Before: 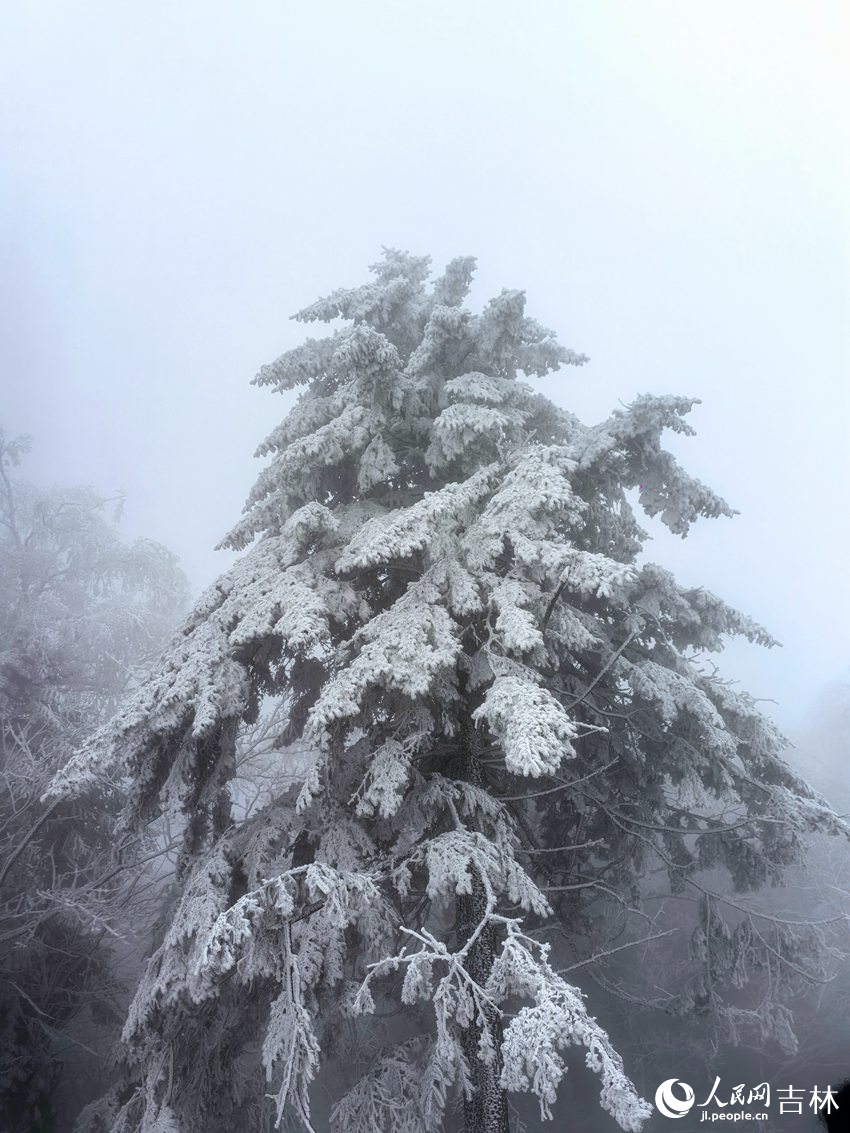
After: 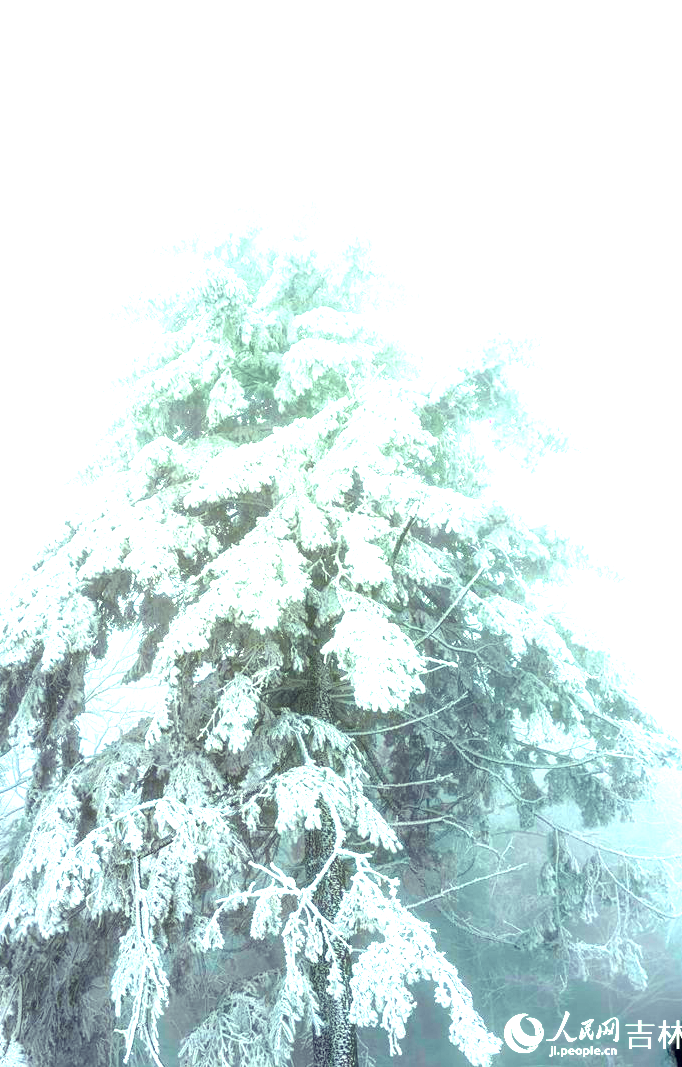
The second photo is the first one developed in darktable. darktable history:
crop and rotate: left 17.959%, top 5.771%, right 1.742%
color correction: highlights a* -10.77, highlights b* 9.8, saturation 1.72
local contrast: on, module defaults
exposure: black level correction 0.001, exposure 2 EV, compensate highlight preservation false
